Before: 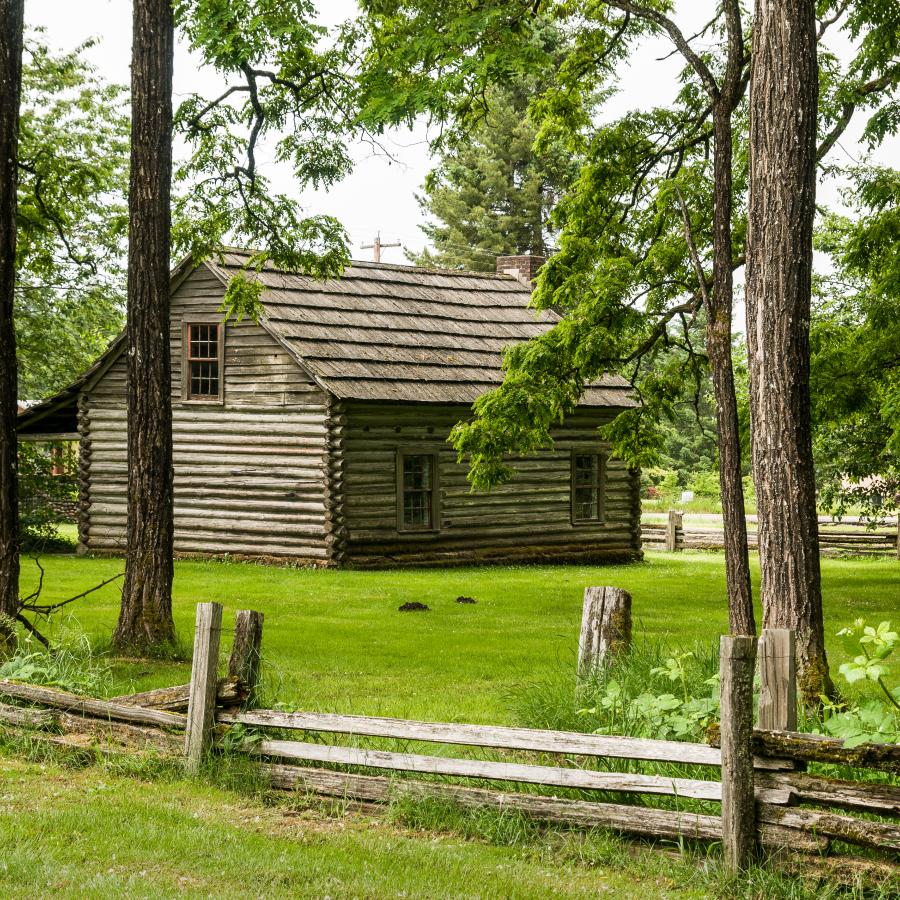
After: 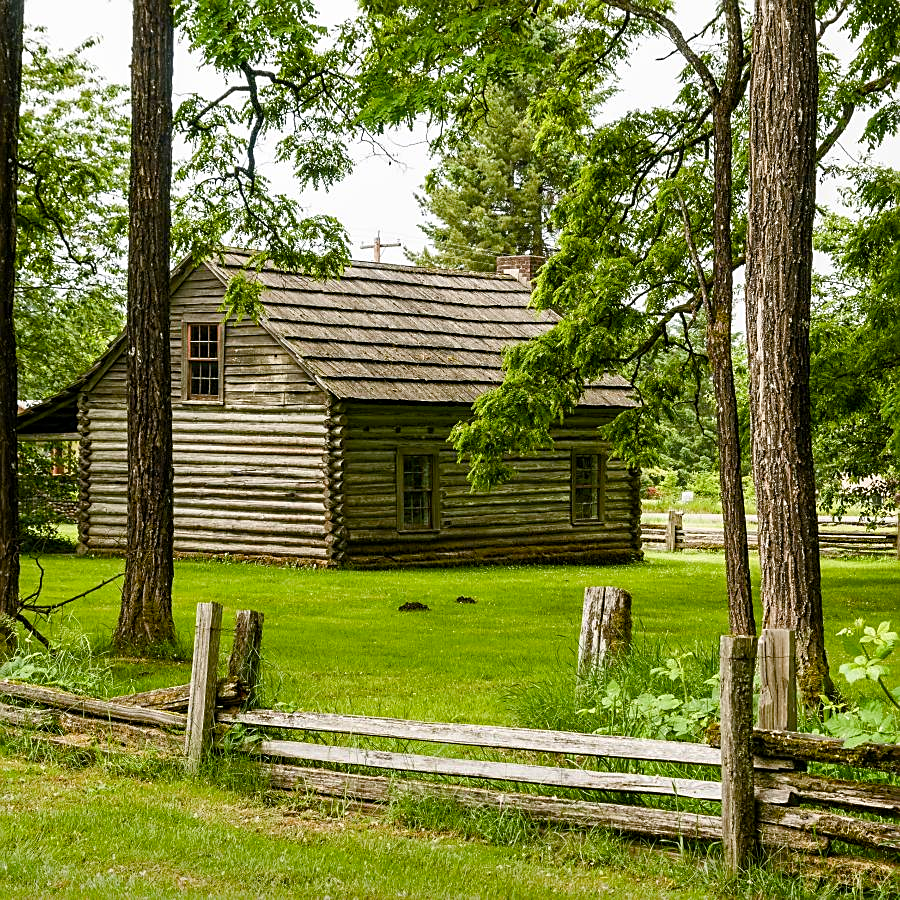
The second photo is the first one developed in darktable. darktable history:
color balance rgb: perceptual saturation grading › global saturation 20%, perceptual saturation grading › highlights -25%, perceptual saturation grading › shadows 50%
sharpen: on, module defaults
haze removal: compatibility mode true, adaptive false
